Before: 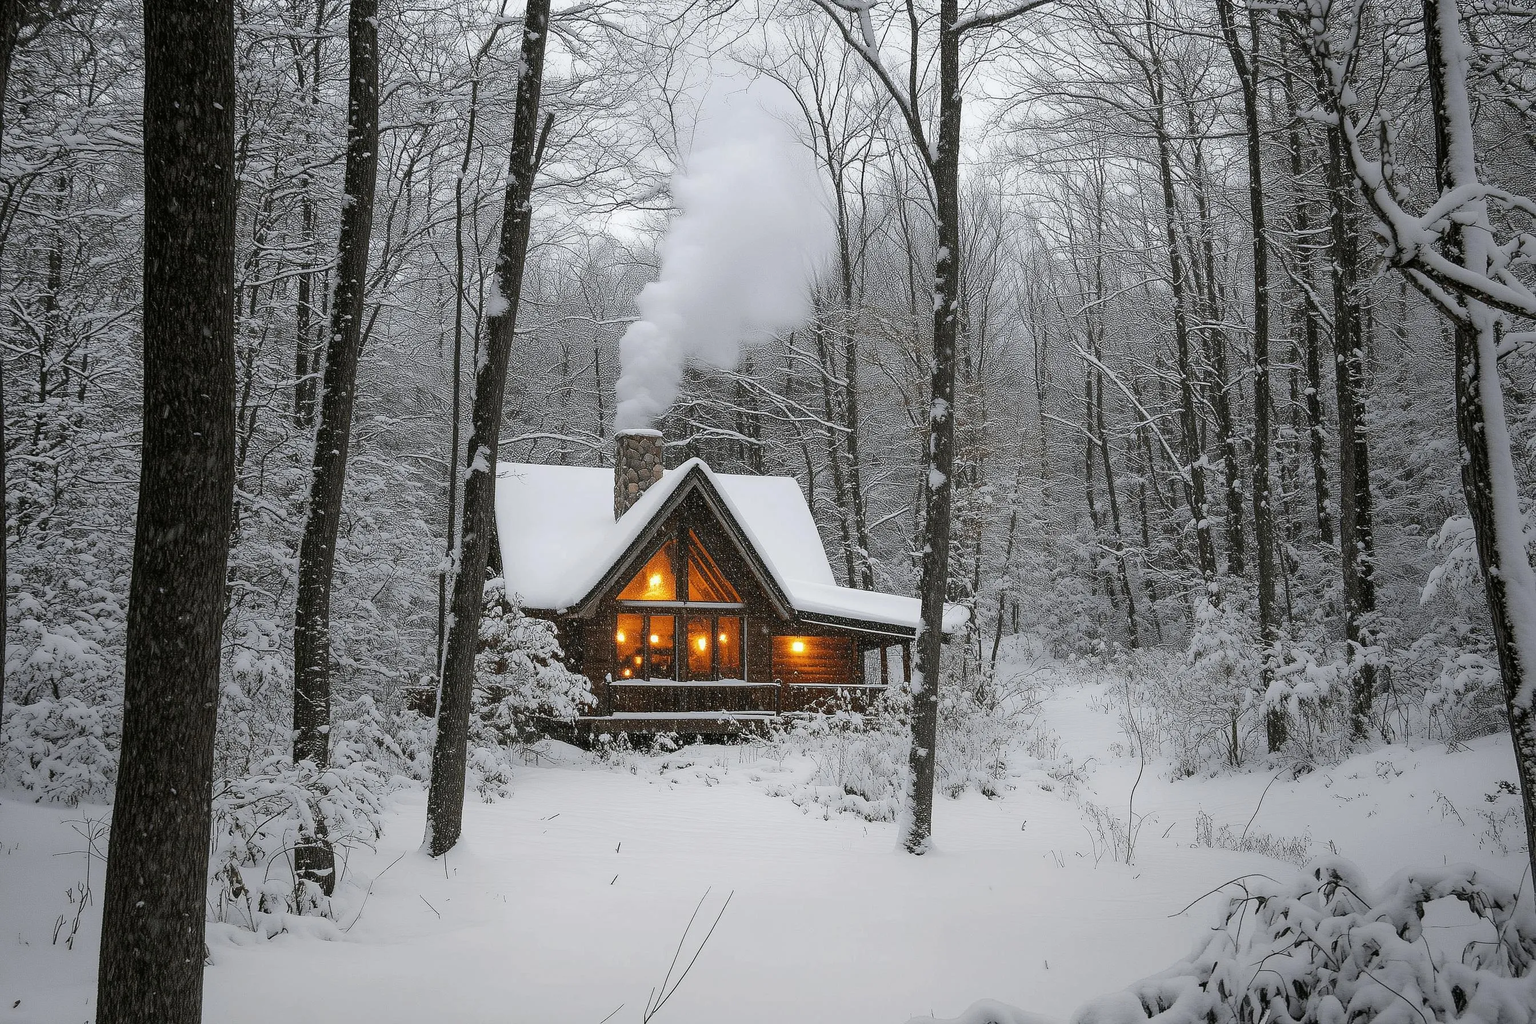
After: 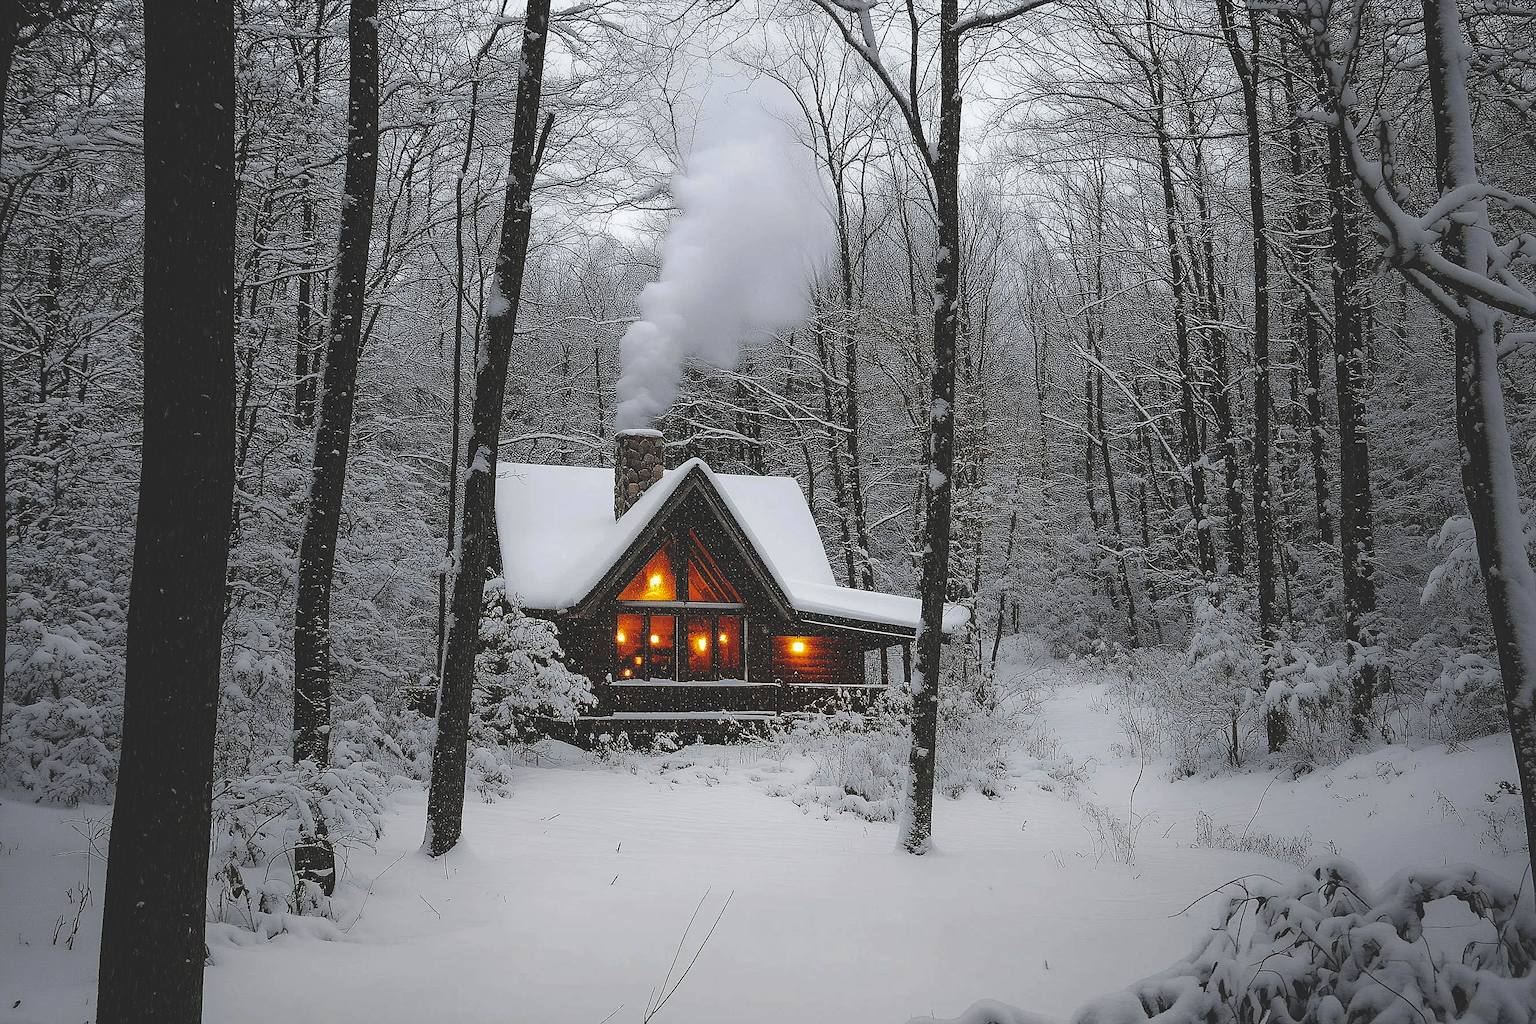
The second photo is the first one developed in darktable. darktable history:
base curve: curves: ch0 [(0, 0.02) (0.083, 0.036) (1, 1)], preserve colors none
sharpen: amount 0.209
